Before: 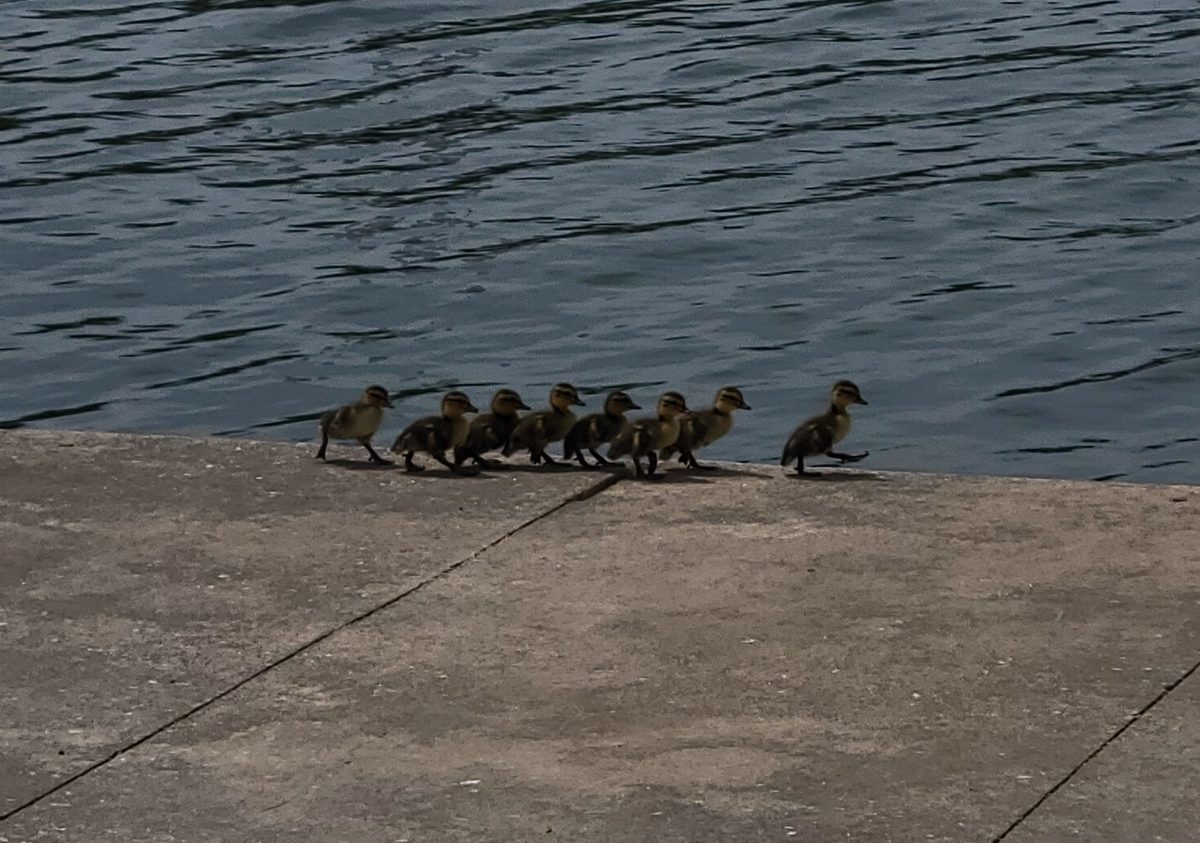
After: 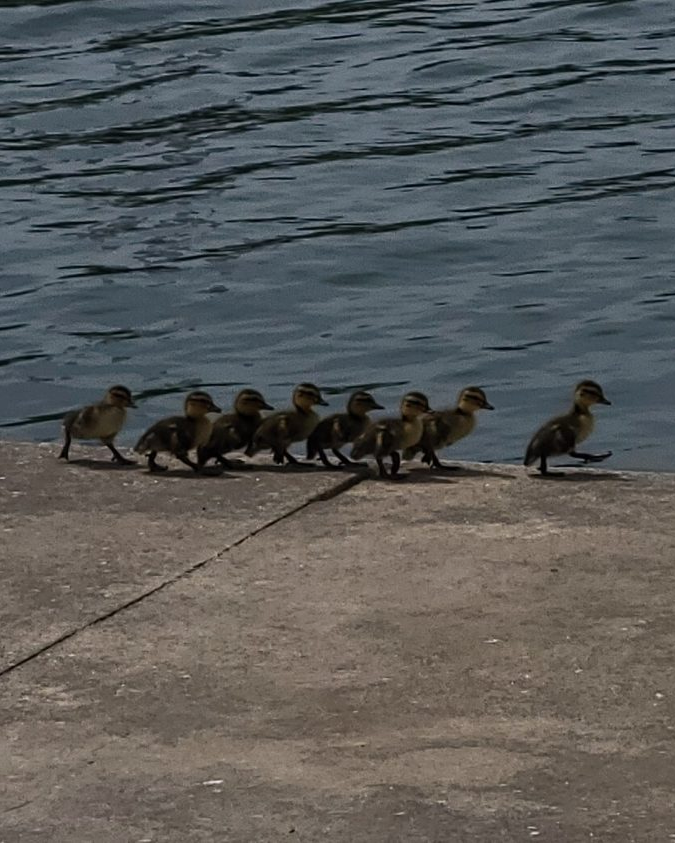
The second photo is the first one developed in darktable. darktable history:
crop: left 21.496%, right 22.254%
tone equalizer: on, module defaults
